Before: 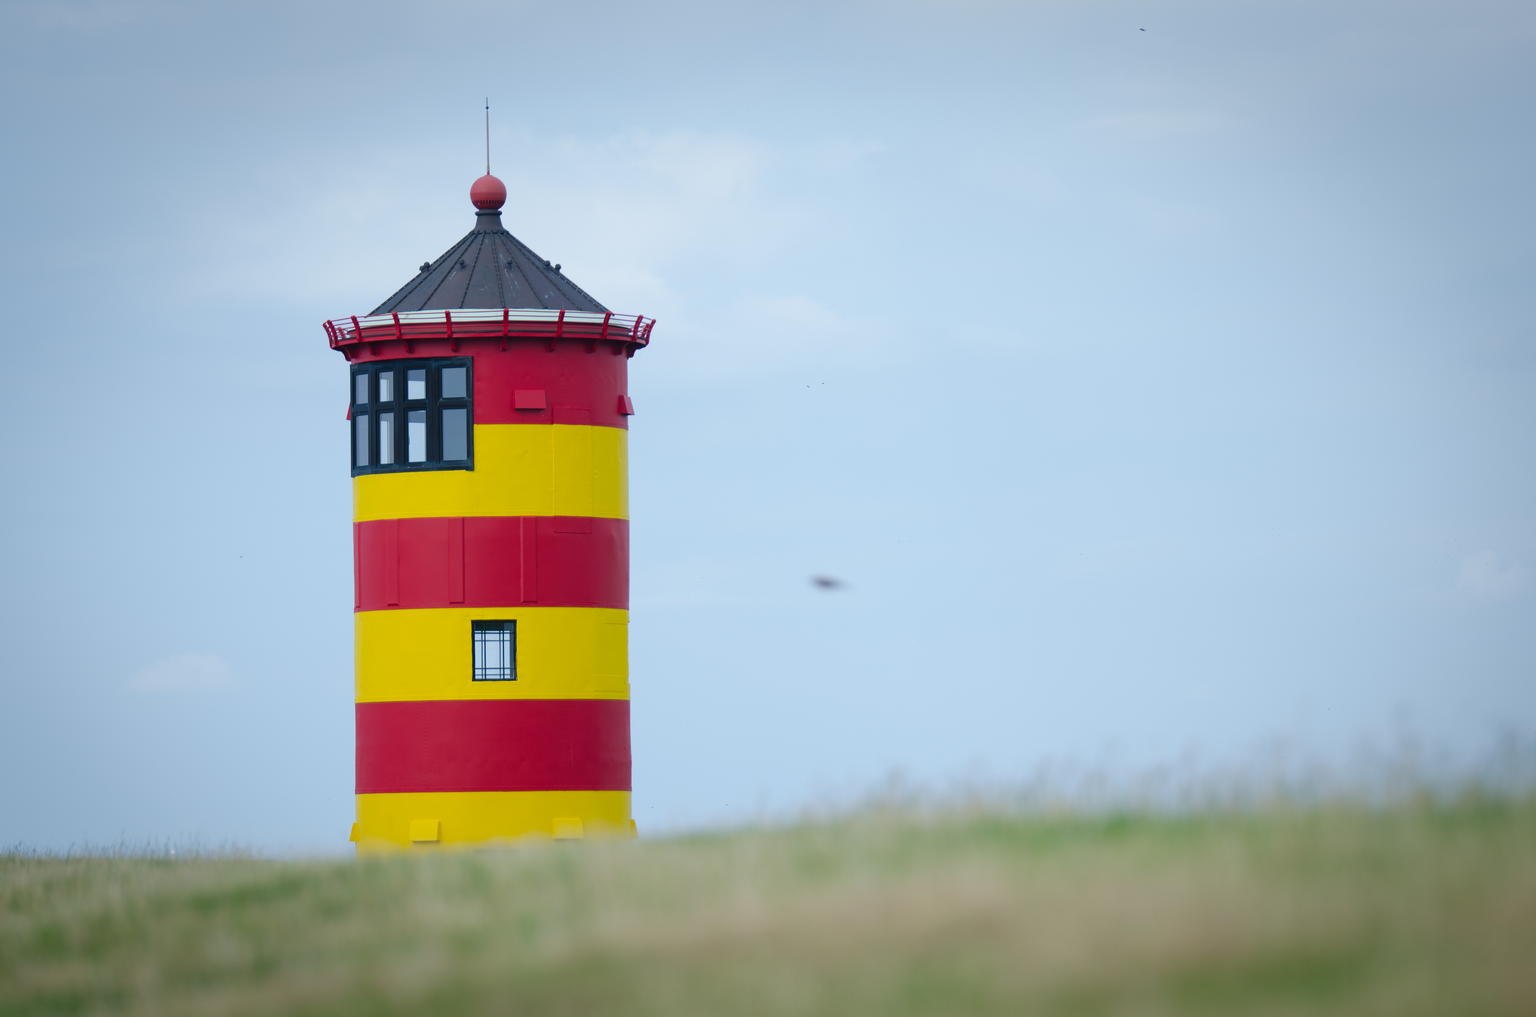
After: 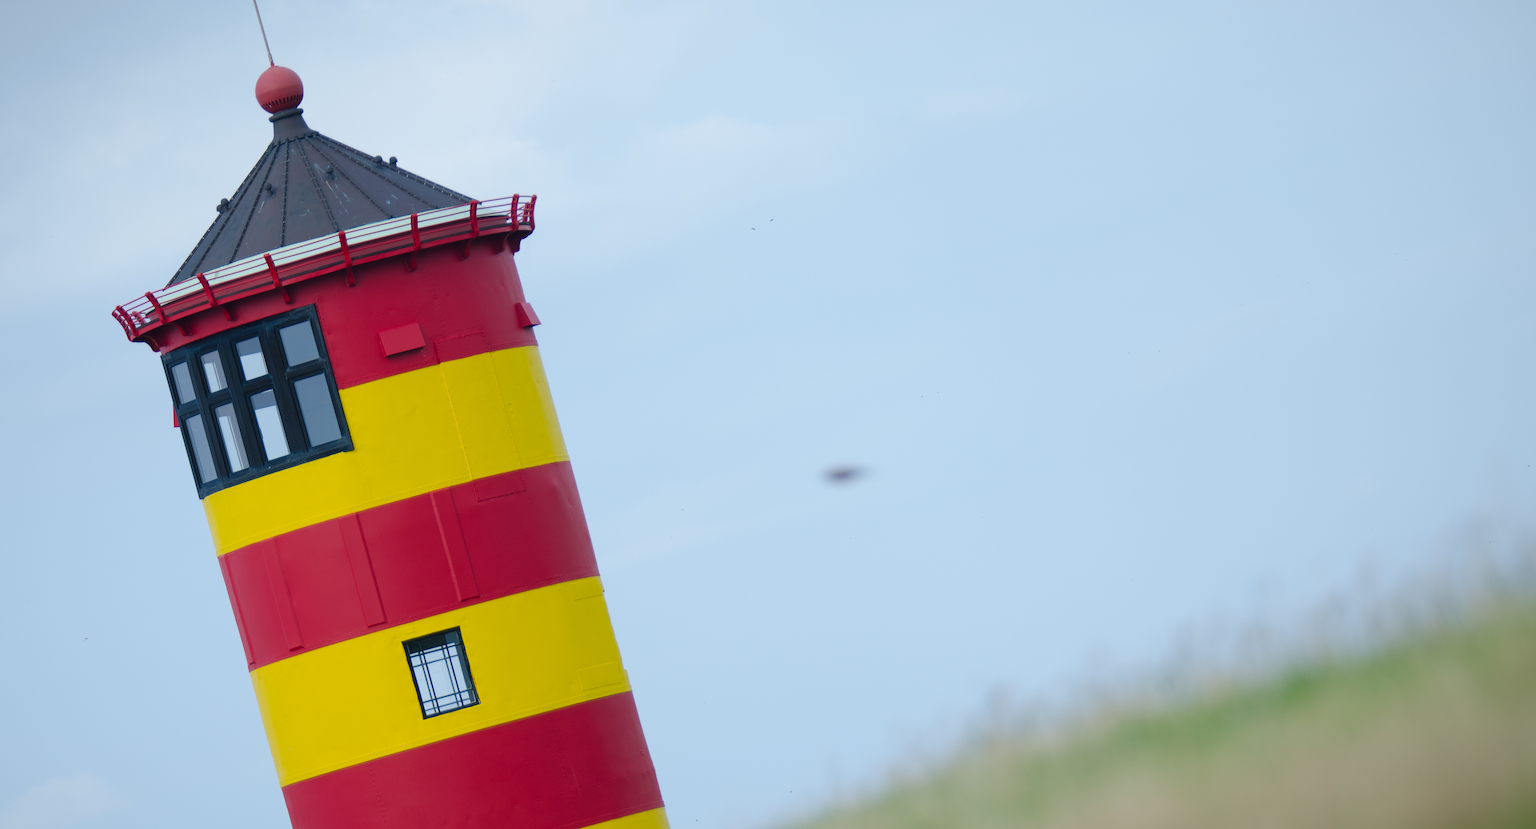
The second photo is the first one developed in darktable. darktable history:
rotate and perspective: rotation -14.8°, crop left 0.1, crop right 0.903, crop top 0.25, crop bottom 0.748
crop: left 9.807%, top 6.259%, right 7.334%, bottom 2.177%
